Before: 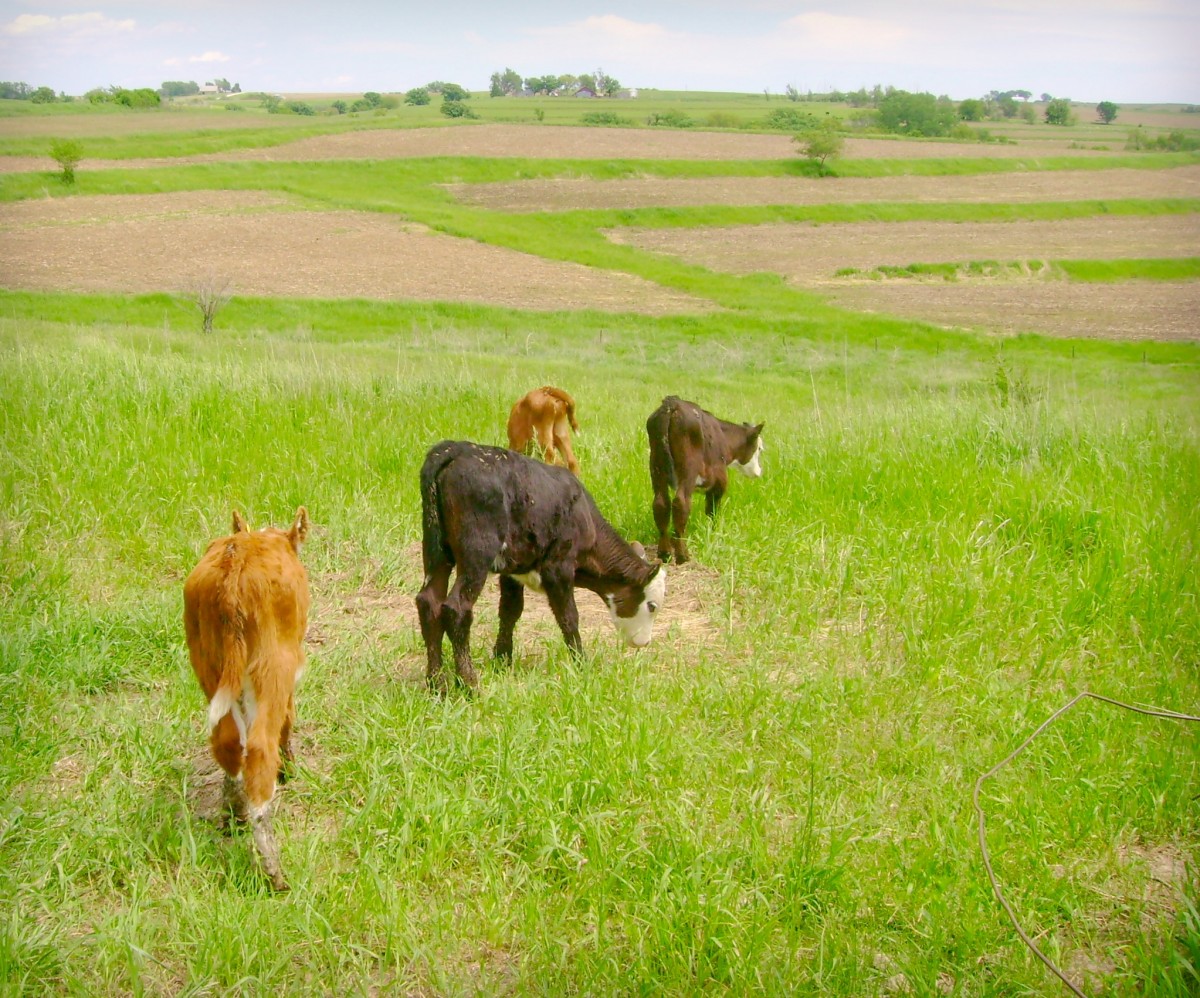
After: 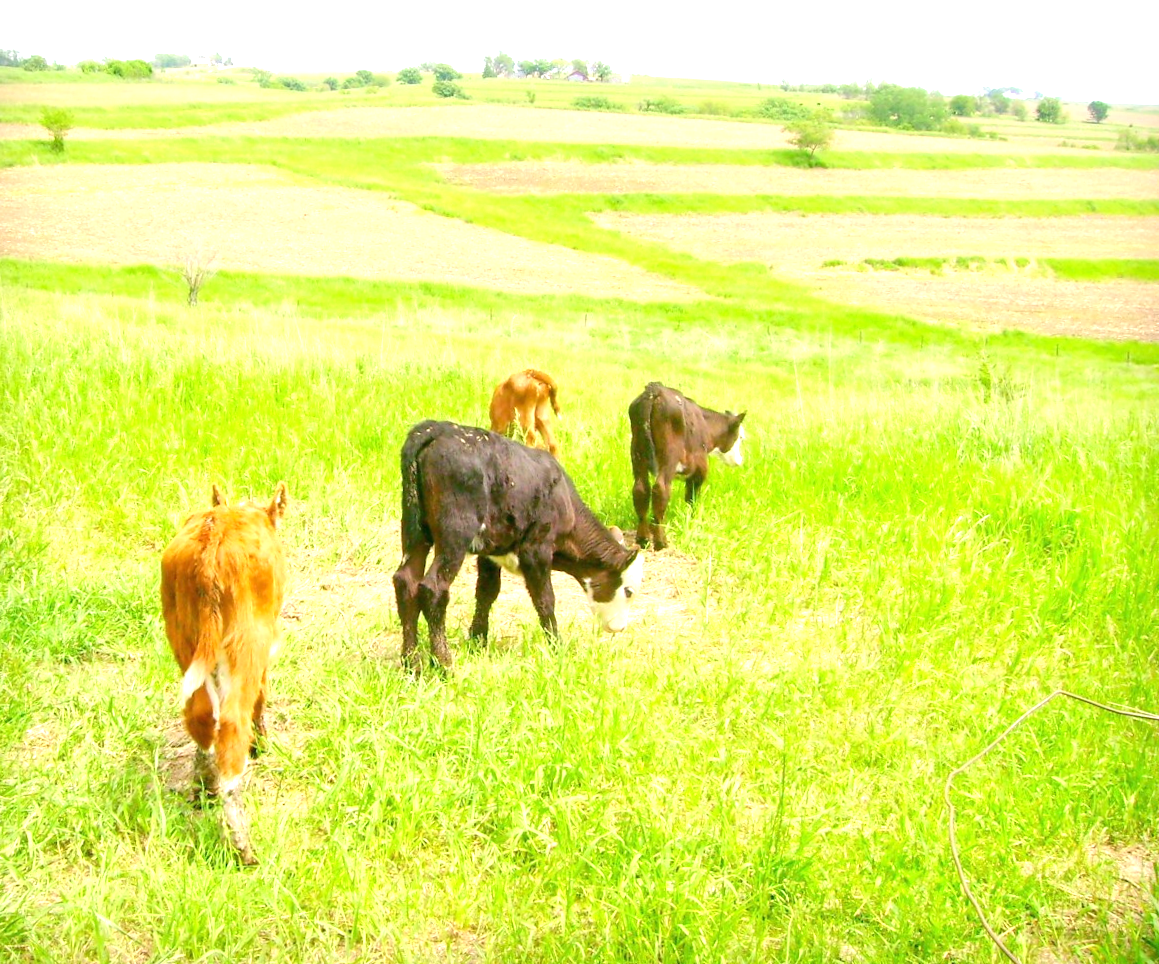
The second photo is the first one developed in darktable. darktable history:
crop and rotate: angle -1.69°
exposure: black level correction 0, exposure 1.2 EV, compensate exposure bias true, compensate highlight preservation false
